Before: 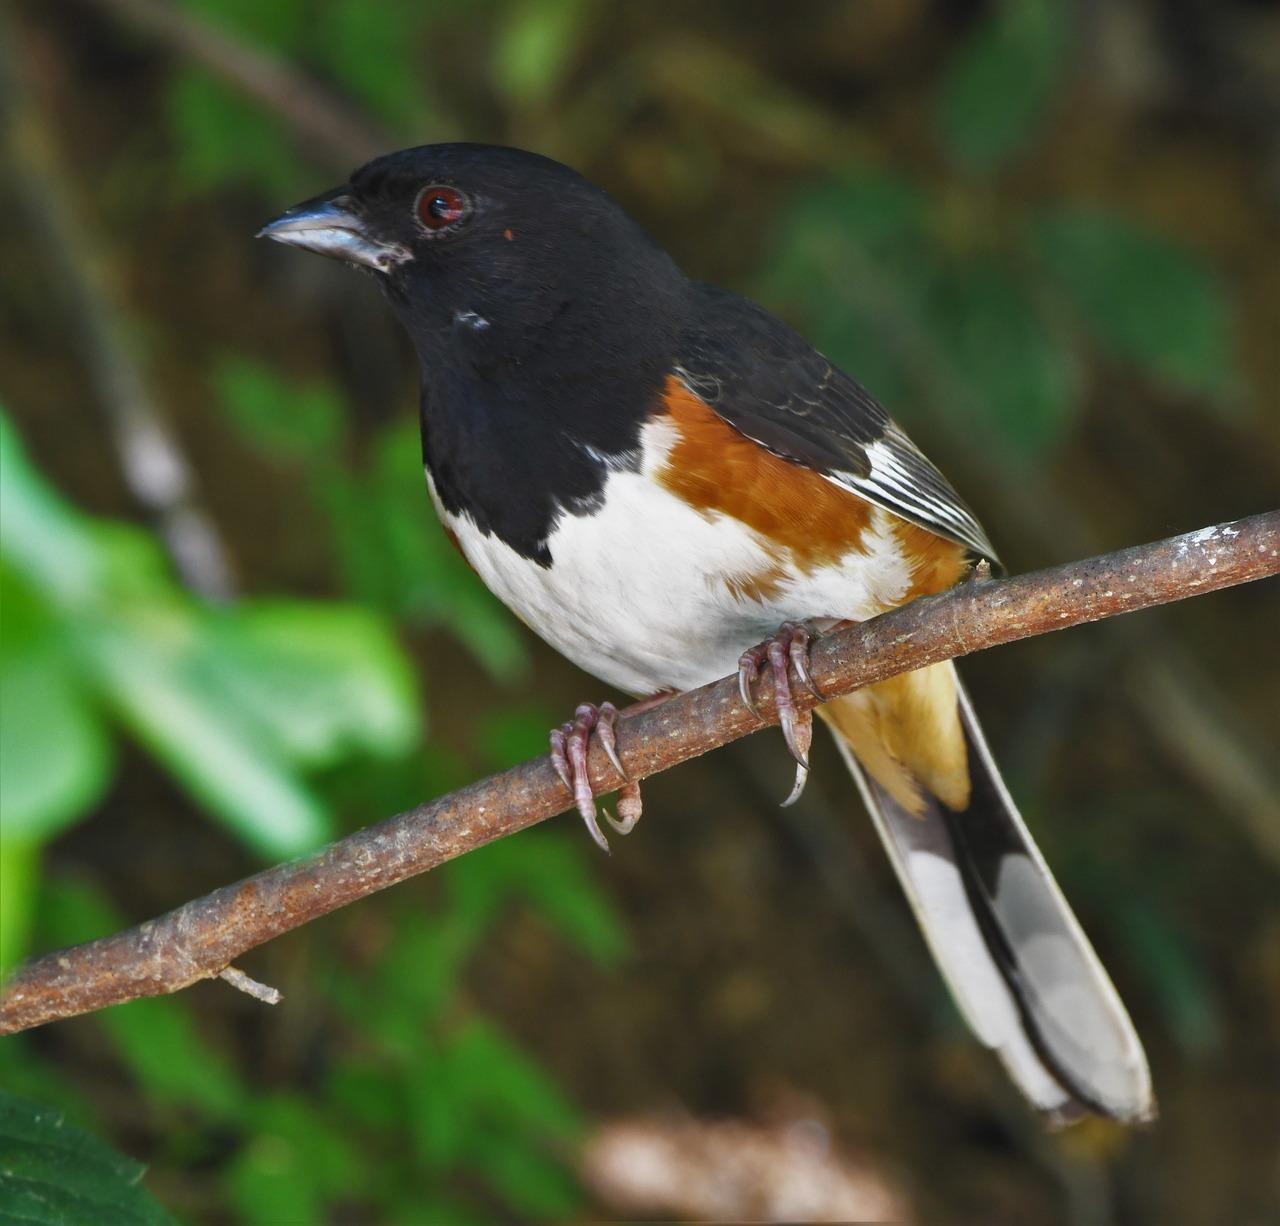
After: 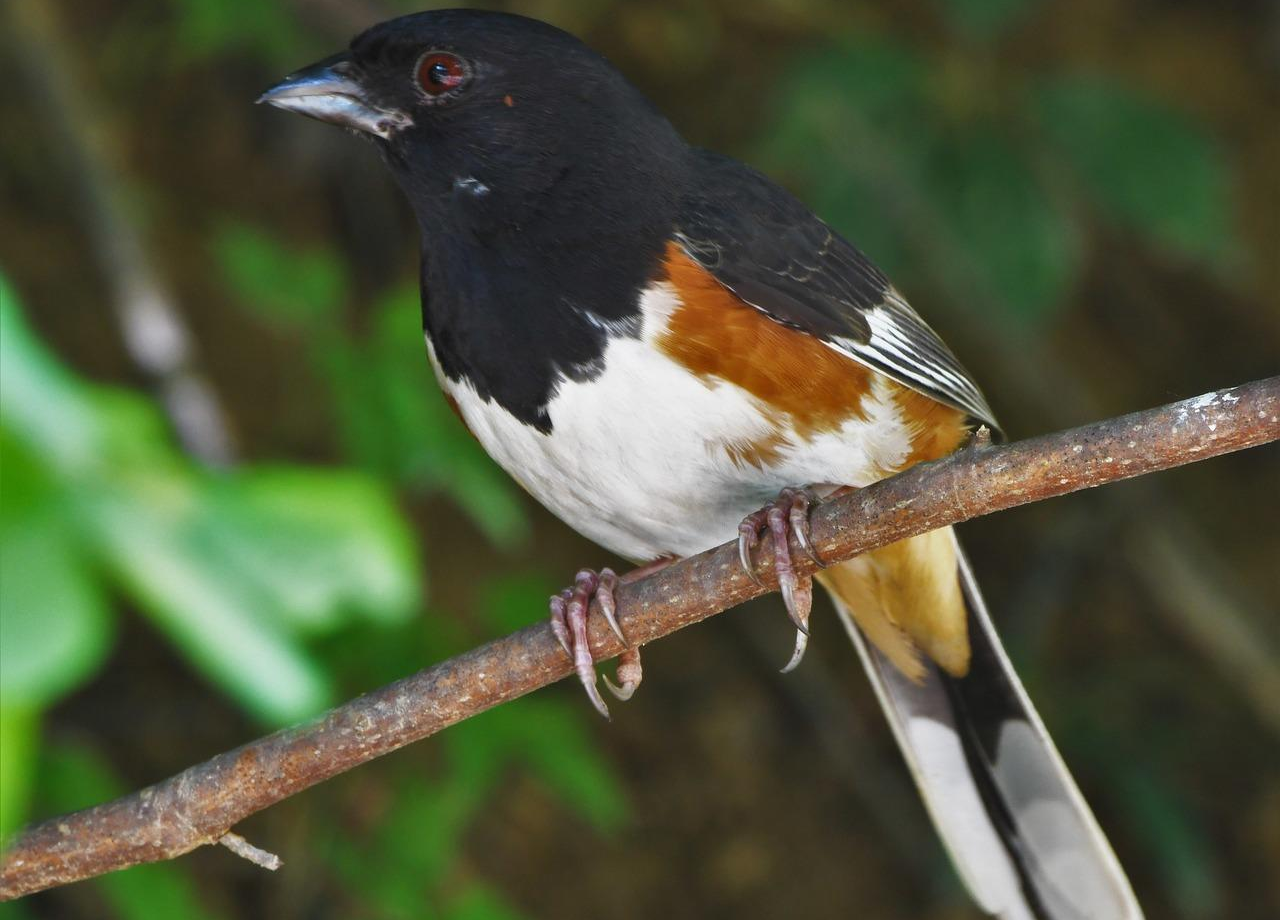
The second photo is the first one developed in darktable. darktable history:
crop: top 11.01%, bottom 13.9%
